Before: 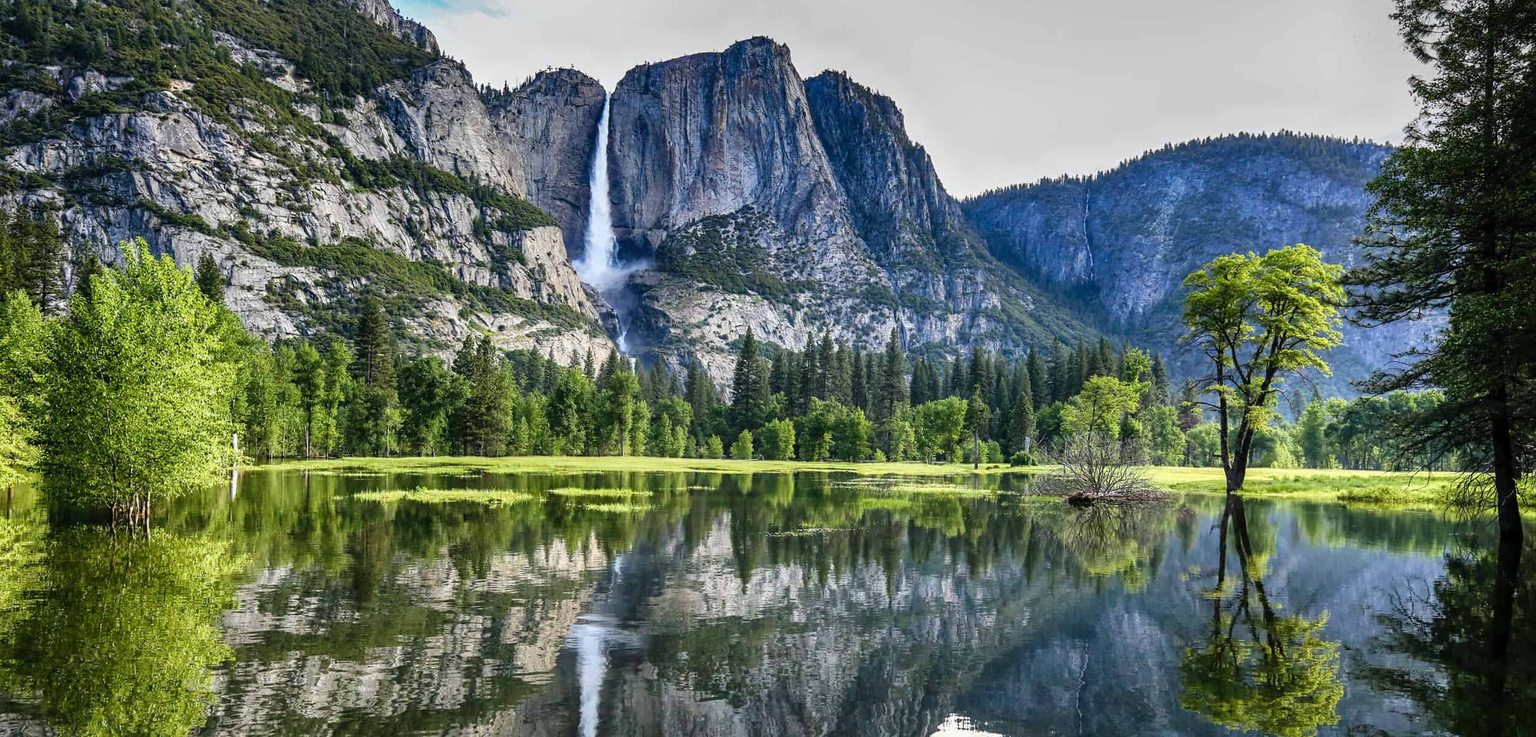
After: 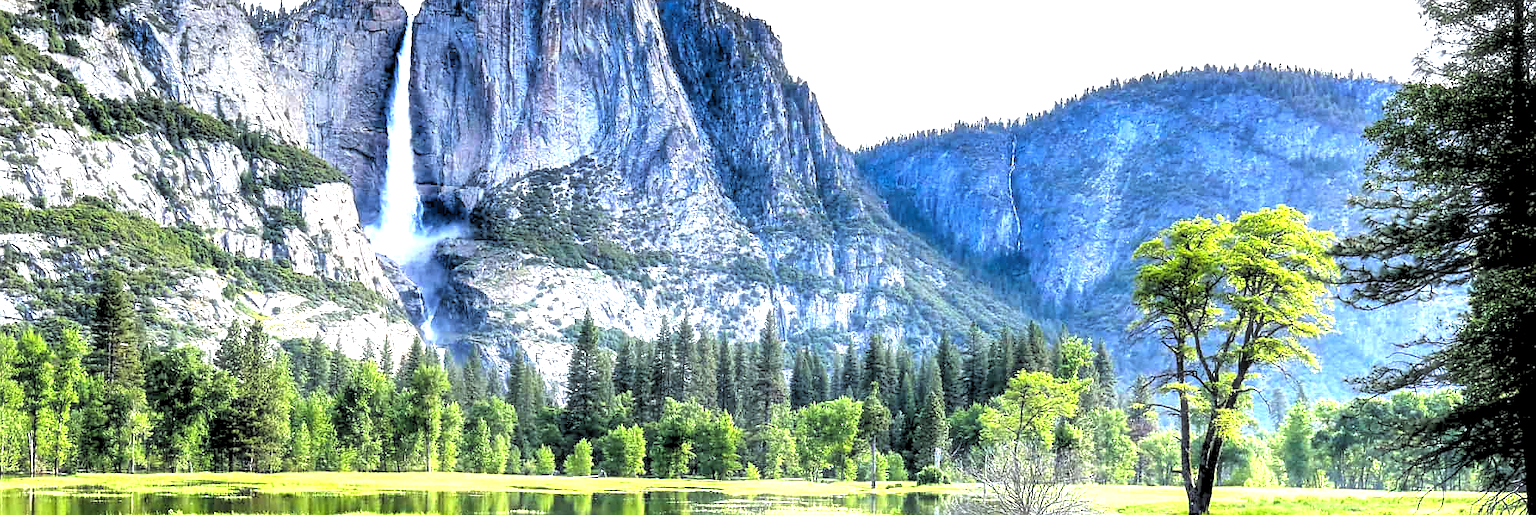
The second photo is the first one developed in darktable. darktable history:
white balance: red 0.976, blue 1.04
crop: left 18.38%, top 11.092%, right 2.134%, bottom 33.217%
rgb levels: levels [[0.034, 0.472, 0.904], [0, 0.5, 1], [0, 0.5, 1]]
contrast brightness saturation: brightness 0.09, saturation 0.19
rotate and perspective: crop left 0, crop top 0
exposure: exposure 1.15 EV, compensate highlight preservation false
sharpen: radius 1, threshold 1
haze removal: strength -0.1, adaptive false
